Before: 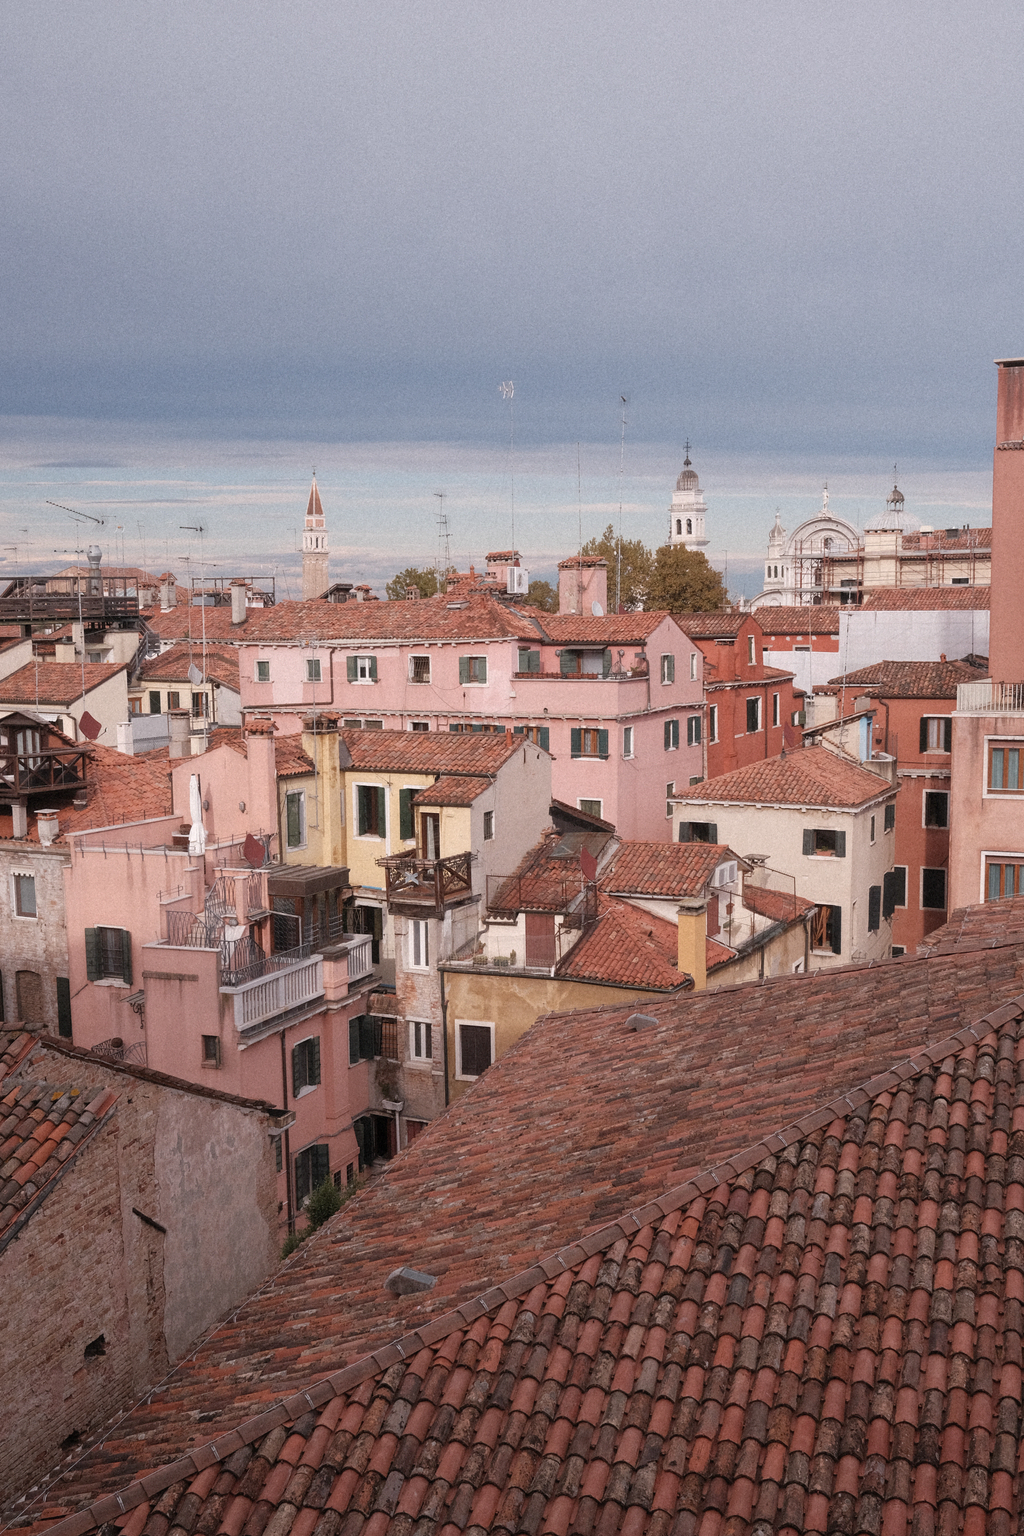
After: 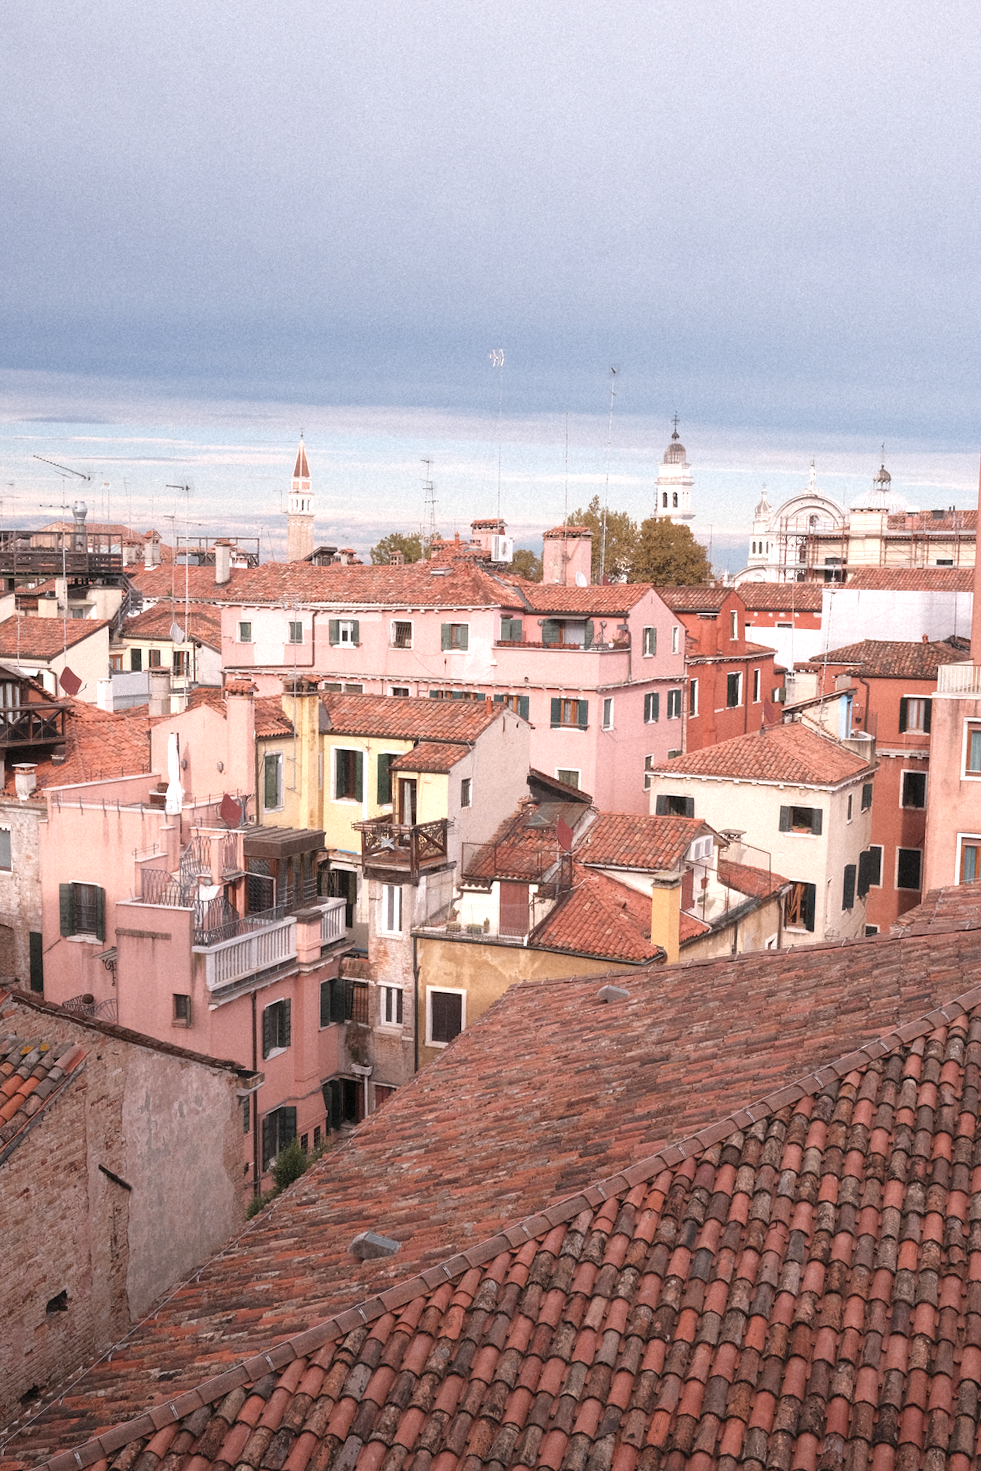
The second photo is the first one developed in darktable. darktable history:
crop and rotate: angle -1.69°
exposure: black level correction 0, exposure 0.7 EV, compensate exposure bias true, compensate highlight preservation false
